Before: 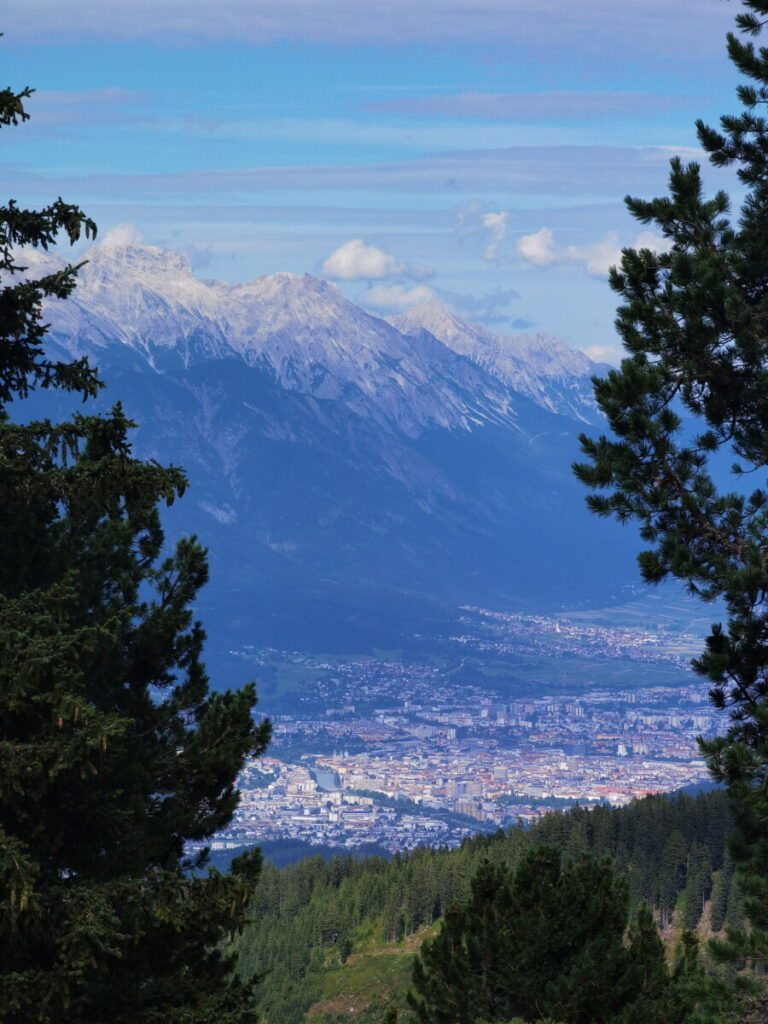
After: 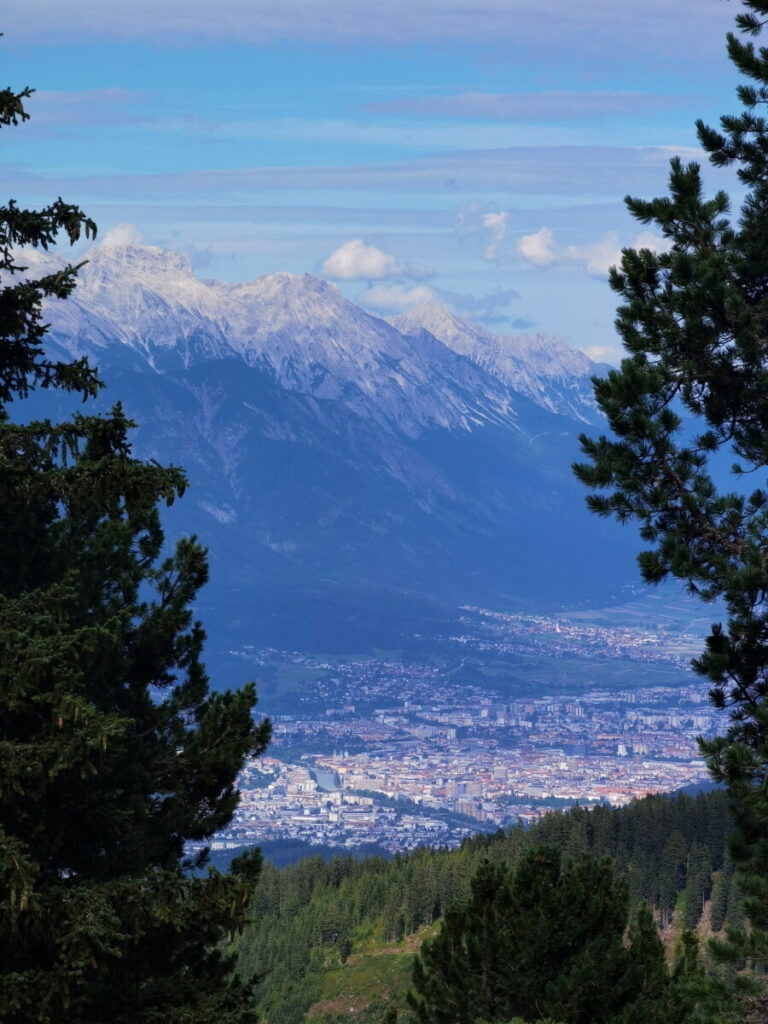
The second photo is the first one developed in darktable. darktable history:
exposure: black level correction 0.001, compensate highlight preservation false
contrast brightness saturation: contrast 0.05
